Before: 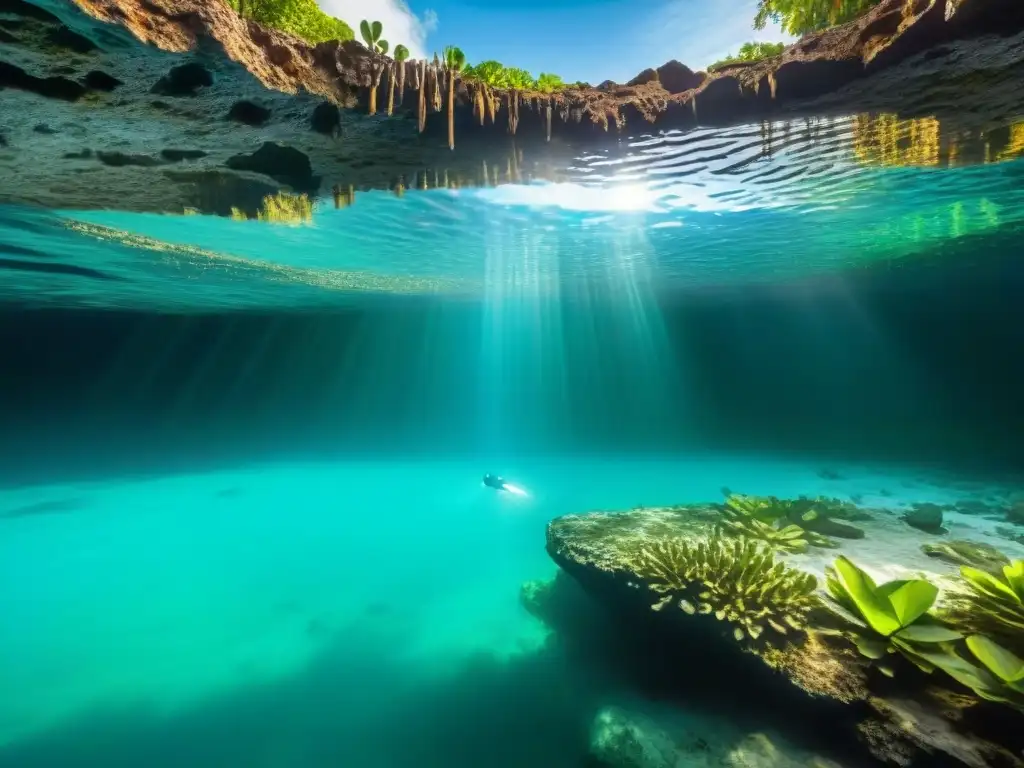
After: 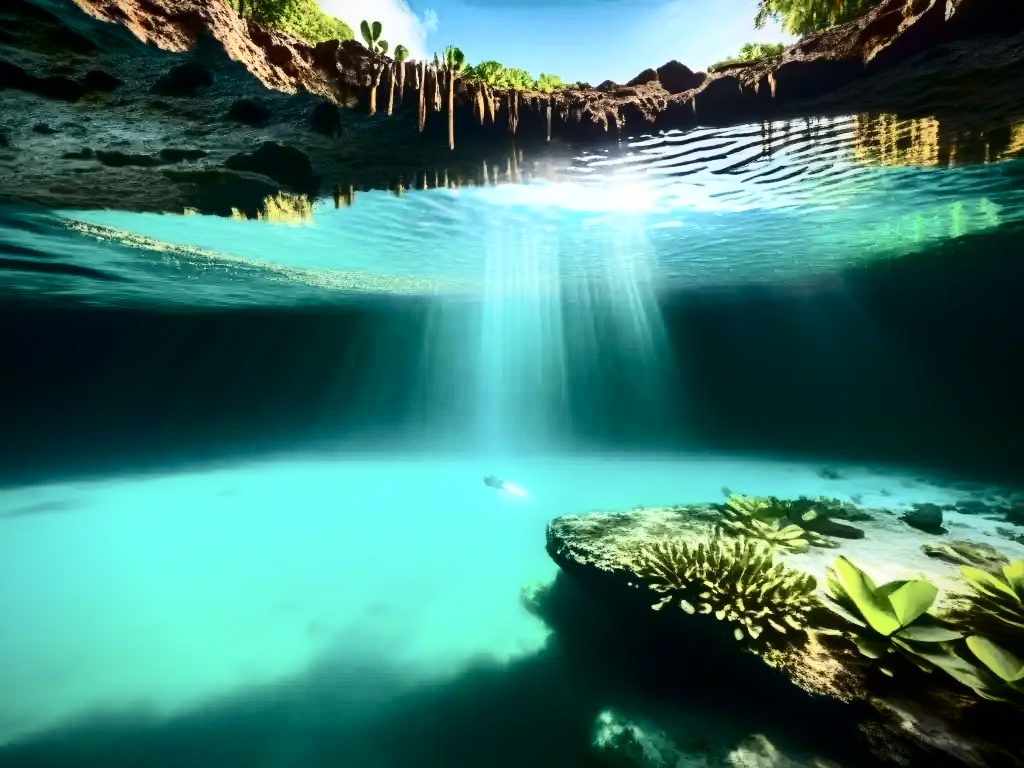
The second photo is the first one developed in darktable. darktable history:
contrast brightness saturation: contrast 0.5, saturation -0.1
vignetting: saturation 0, unbound false
